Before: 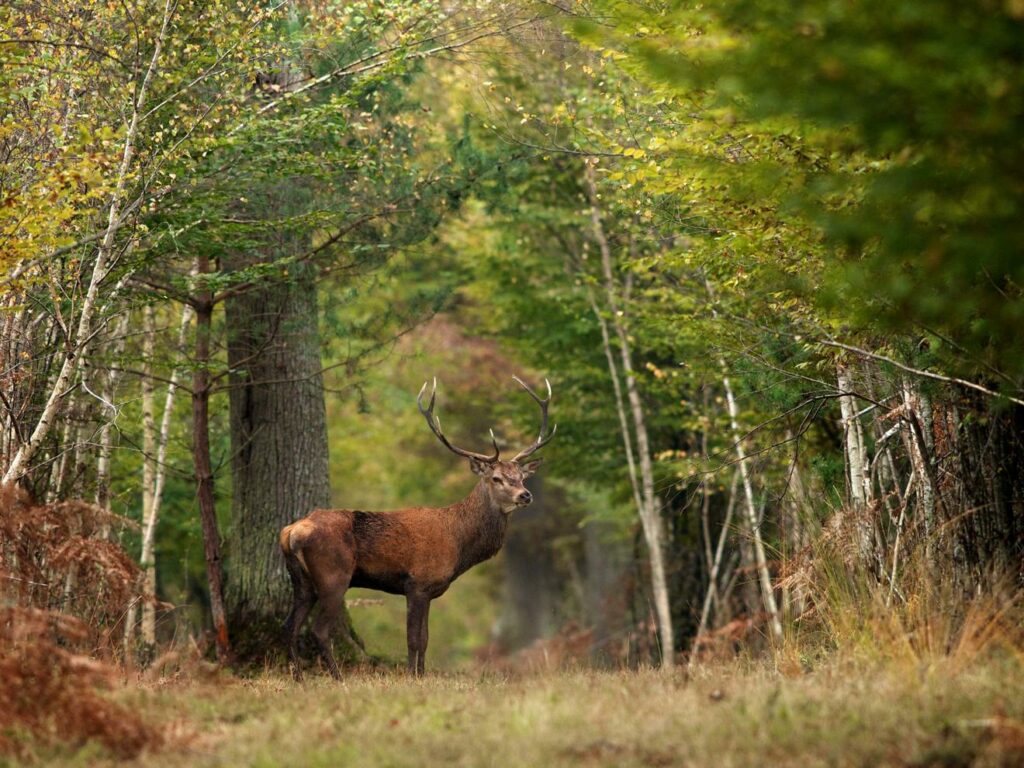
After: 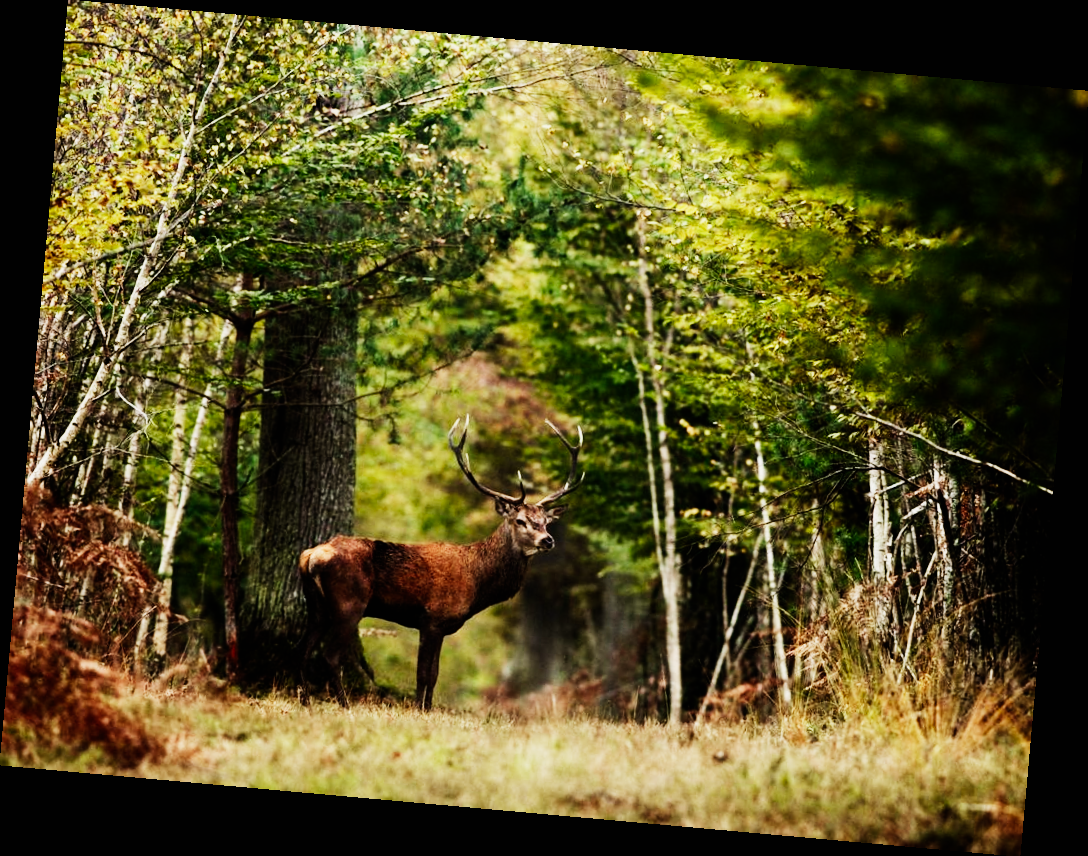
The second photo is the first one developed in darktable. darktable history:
rotate and perspective: rotation 5.12°, automatic cropping off
sigmoid: contrast 2, skew -0.2, preserve hue 0%, red attenuation 0.1, red rotation 0.035, green attenuation 0.1, green rotation -0.017, blue attenuation 0.15, blue rotation -0.052, base primaries Rec2020
tone equalizer: -8 EV -0.75 EV, -7 EV -0.7 EV, -6 EV -0.6 EV, -5 EV -0.4 EV, -3 EV 0.4 EV, -2 EV 0.6 EV, -1 EV 0.7 EV, +0 EV 0.75 EV, edges refinement/feathering 500, mask exposure compensation -1.57 EV, preserve details no
